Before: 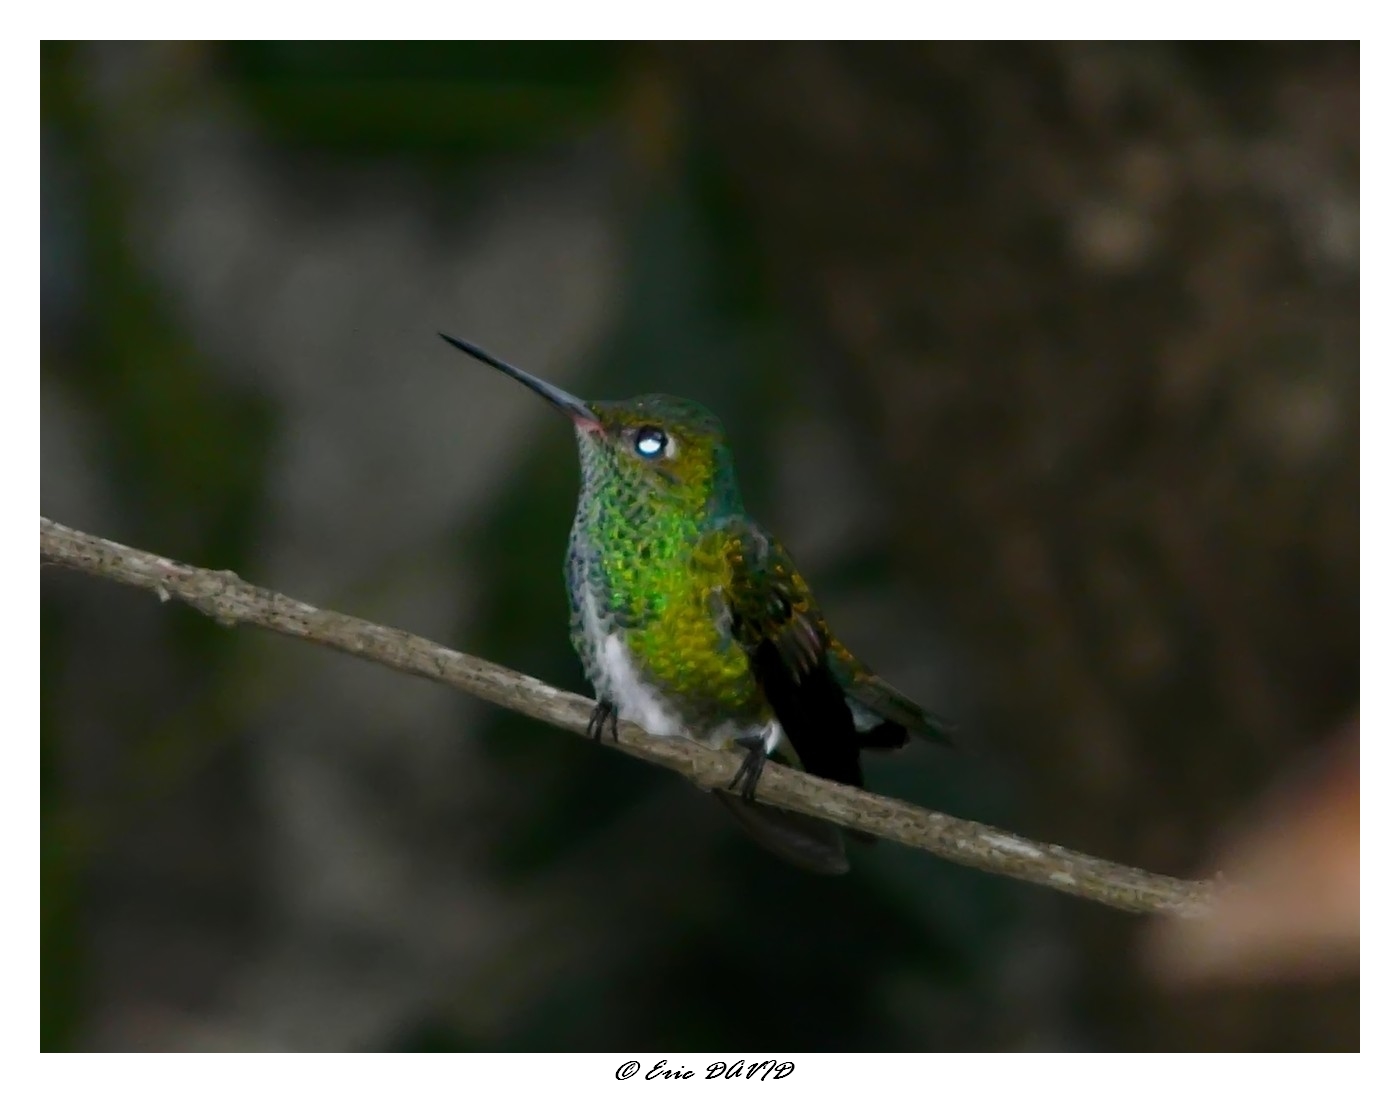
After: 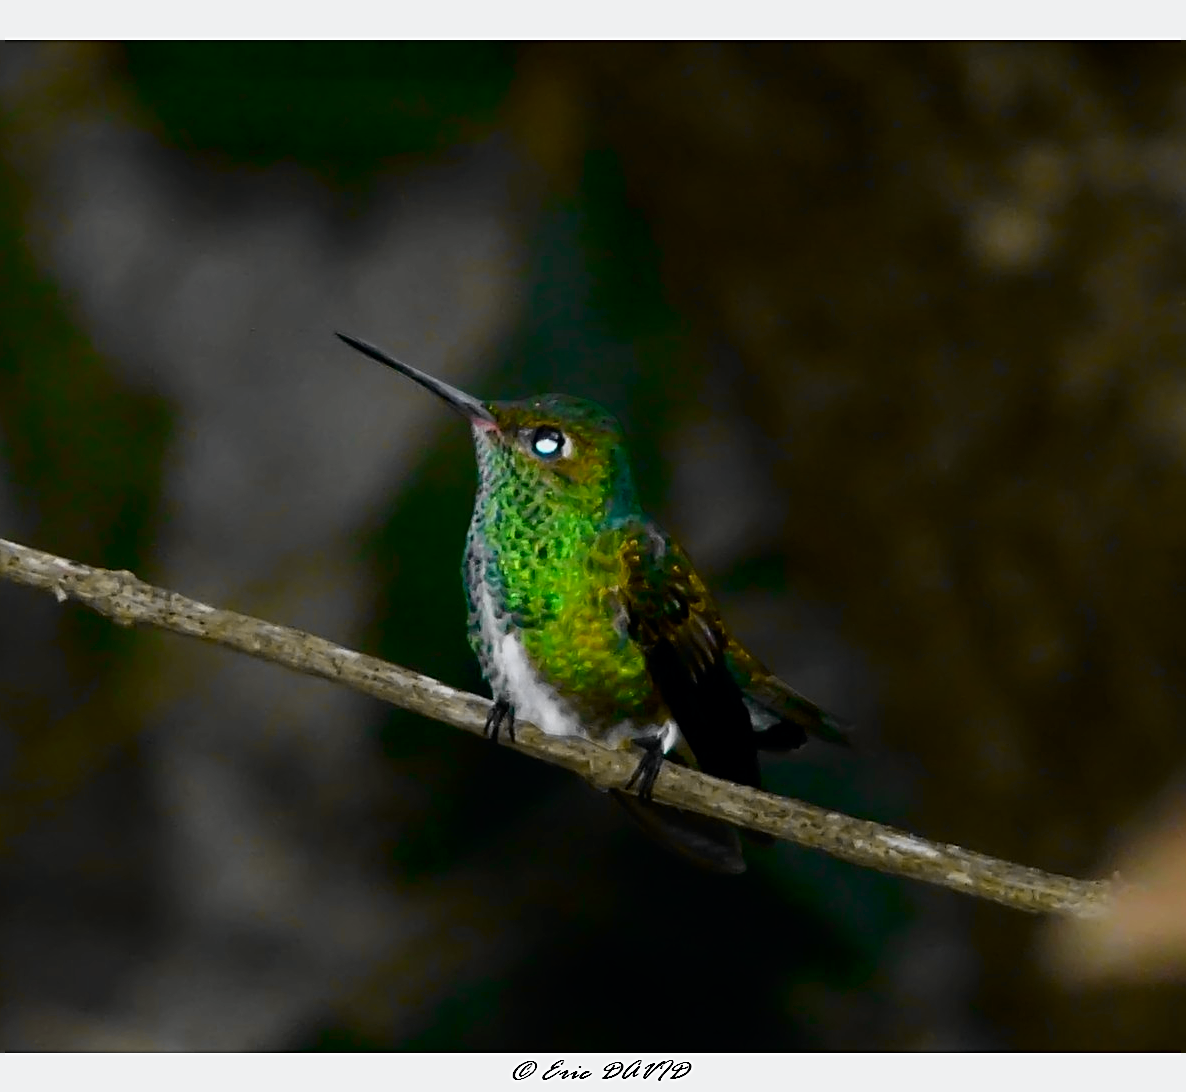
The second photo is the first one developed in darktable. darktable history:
crop: left 7.403%, right 7.843%
tone curve: curves: ch0 [(0, 0) (0.078, 0.029) (0.265, 0.241) (0.507, 0.56) (0.744, 0.826) (1, 0.948)]; ch1 [(0, 0) (0.346, 0.307) (0.418, 0.383) (0.46, 0.439) (0.482, 0.493) (0.502, 0.5) (0.517, 0.506) (0.55, 0.557) (0.601, 0.637) (0.666, 0.7) (1, 1)]; ch2 [(0, 0) (0.346, 0.34) (0.431, 0.45) (0.485, 0.494) (0.5, 0.498) (0.508, 0.499) (0.532, 0.546) (0.579, 0.628) (0.625, 0.668) (1, 1)], color space Lab, independent channels, preserve colors none
sharpen: on, module defaults
